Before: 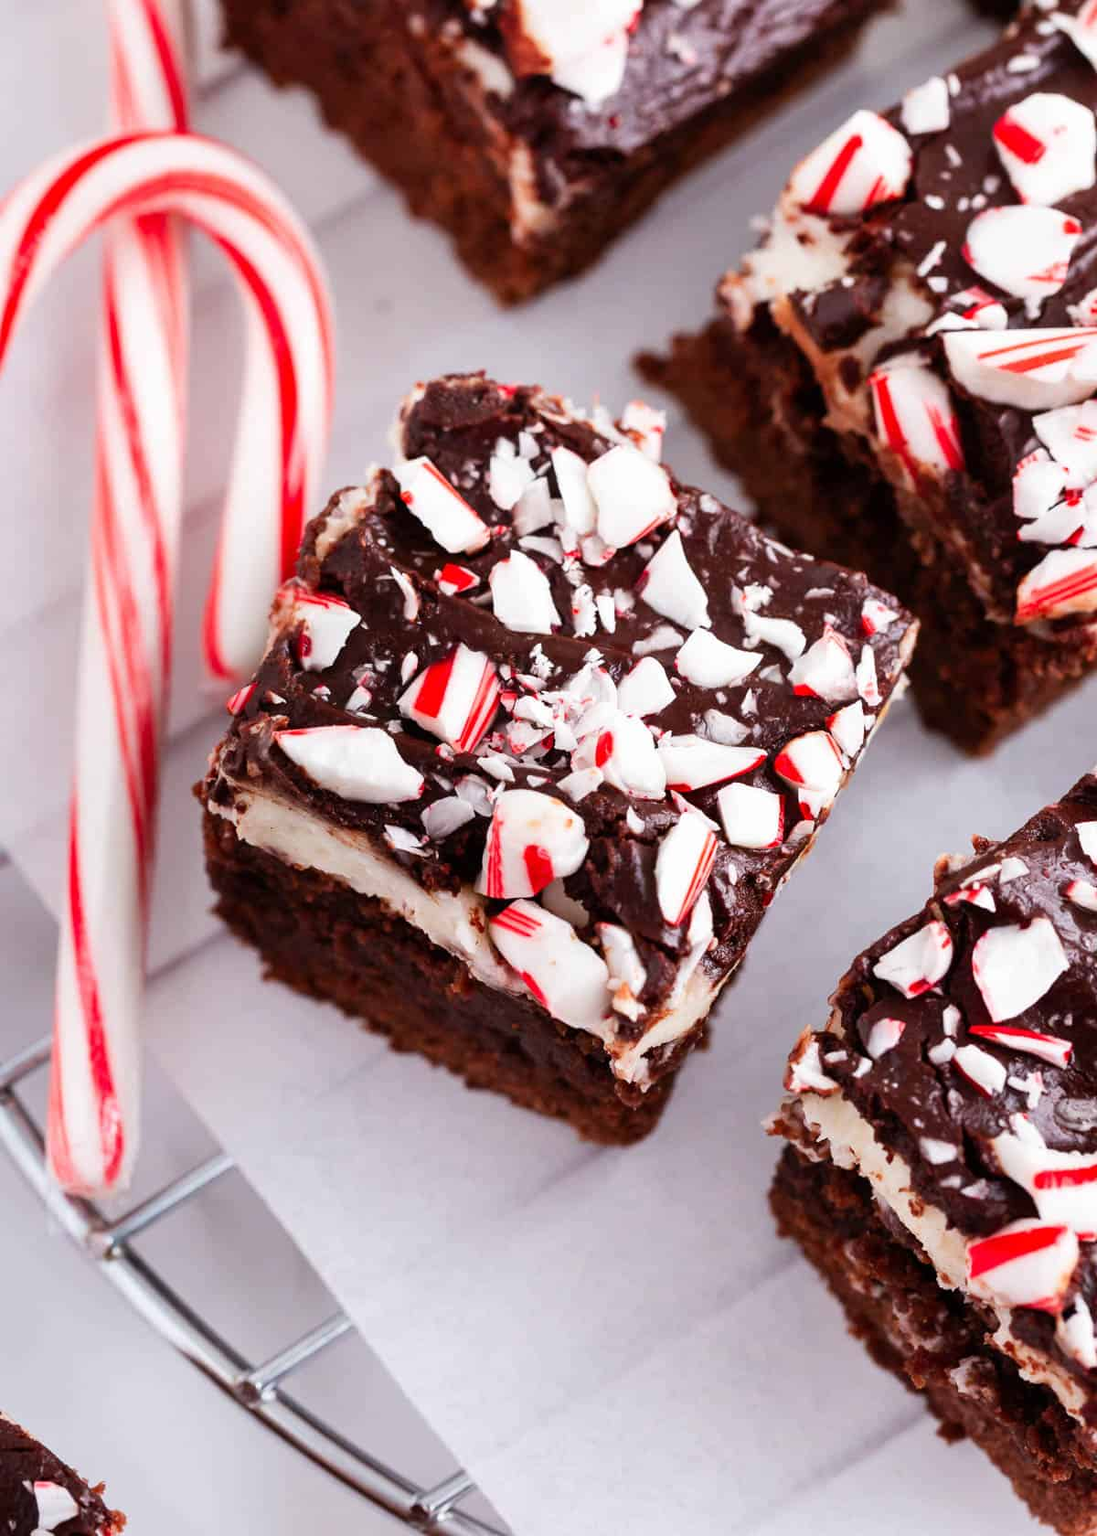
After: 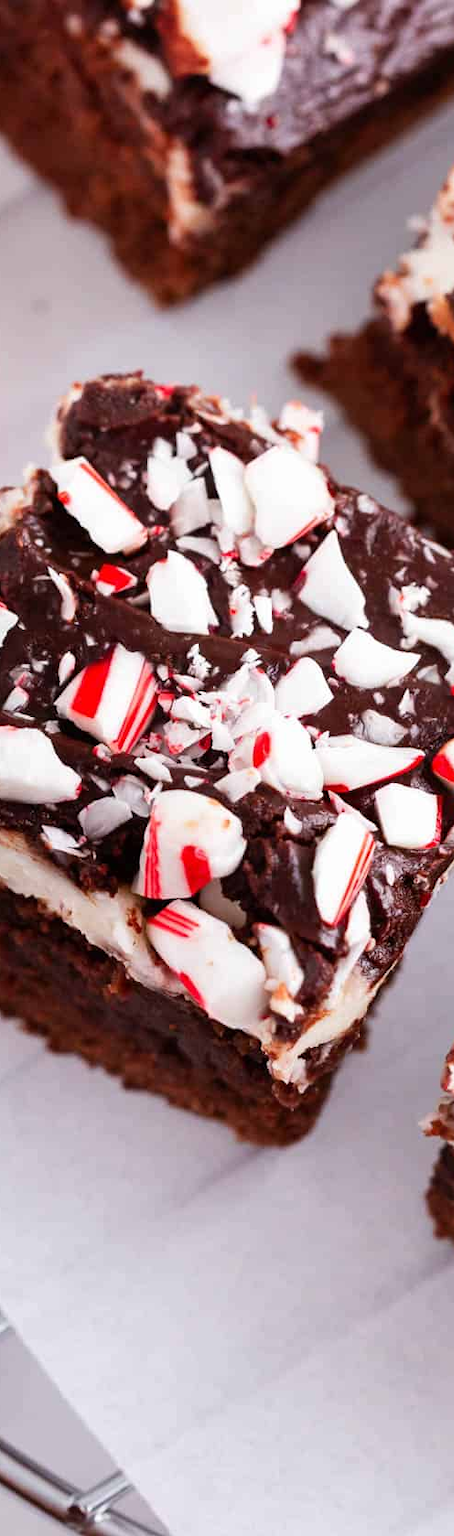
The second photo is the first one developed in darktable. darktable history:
crop: left 31.272%, right 27.252%
